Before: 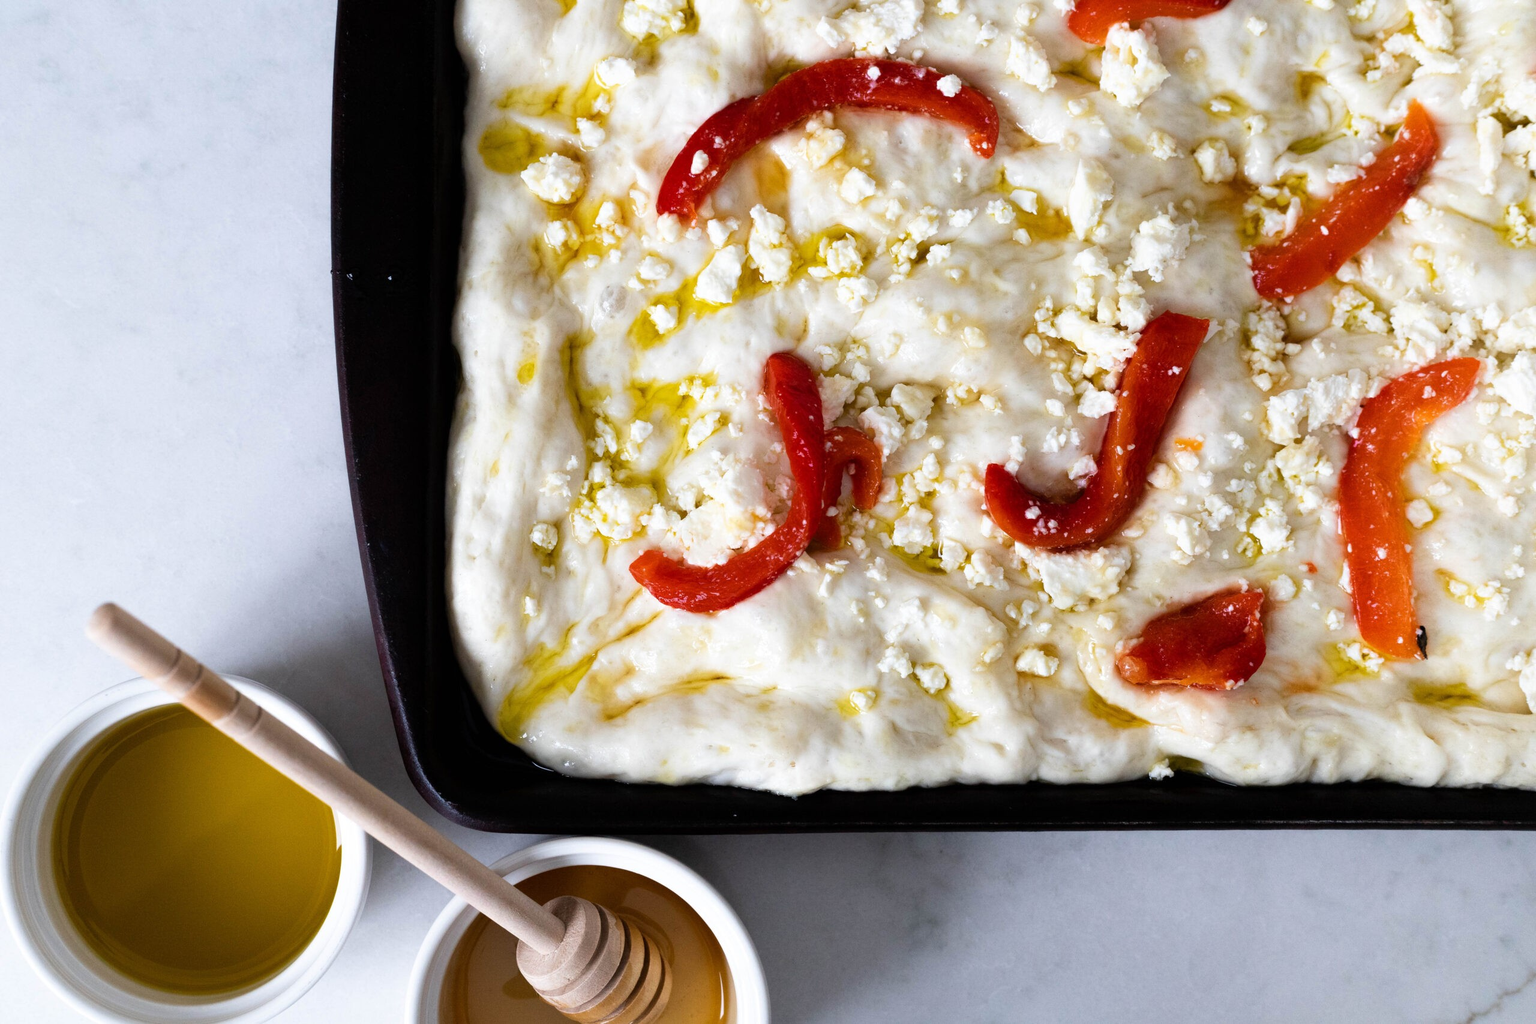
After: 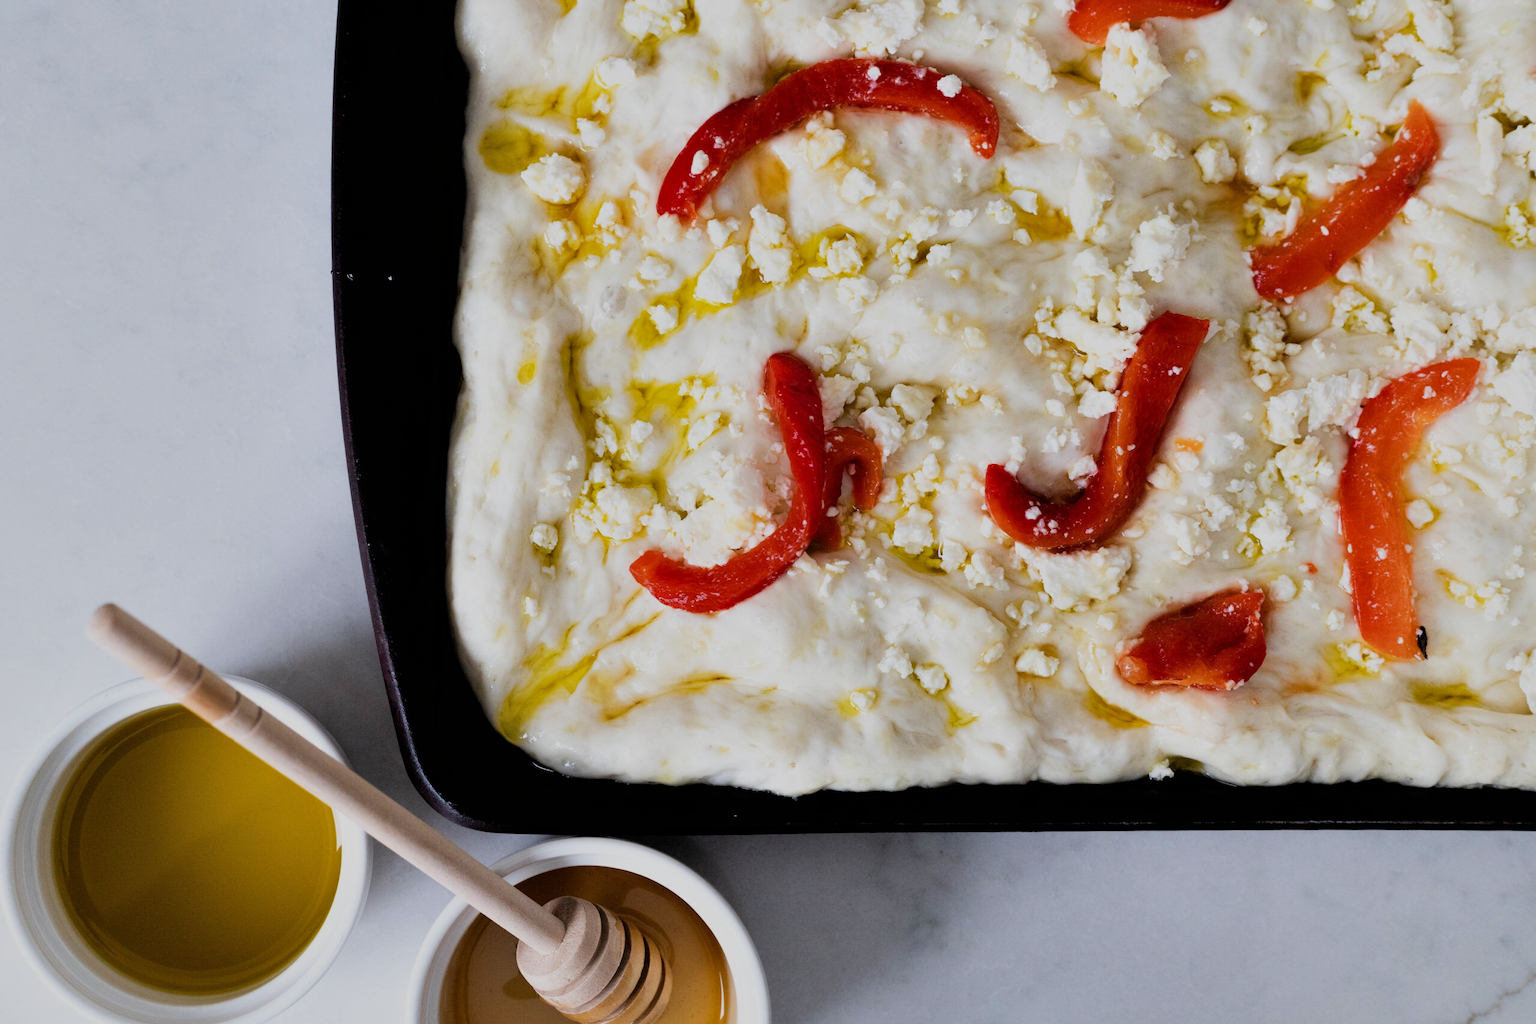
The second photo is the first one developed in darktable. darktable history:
shadows and highlights: shadows 35, highlights -35, soften with gaussian
tone equalizer: on, module defaults
filmic rgb: black relative exposure -7.65 EV, white relative exposure 4.56 EV, hardness 3.61
